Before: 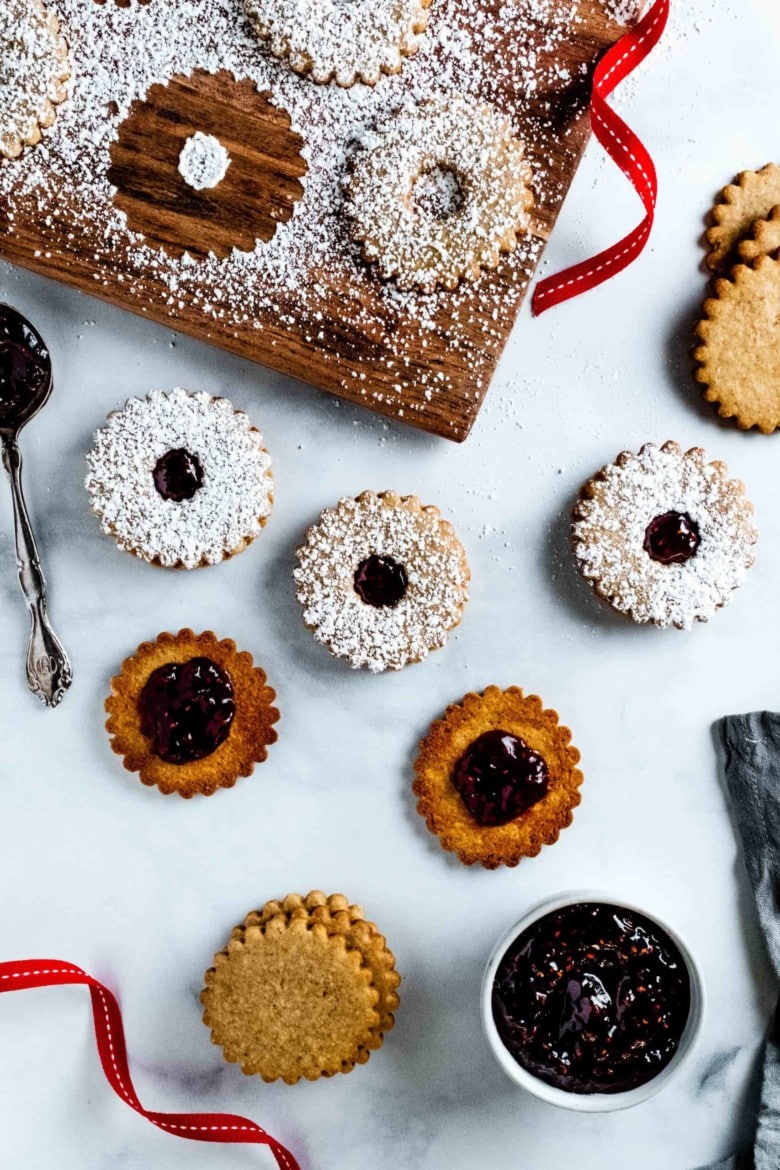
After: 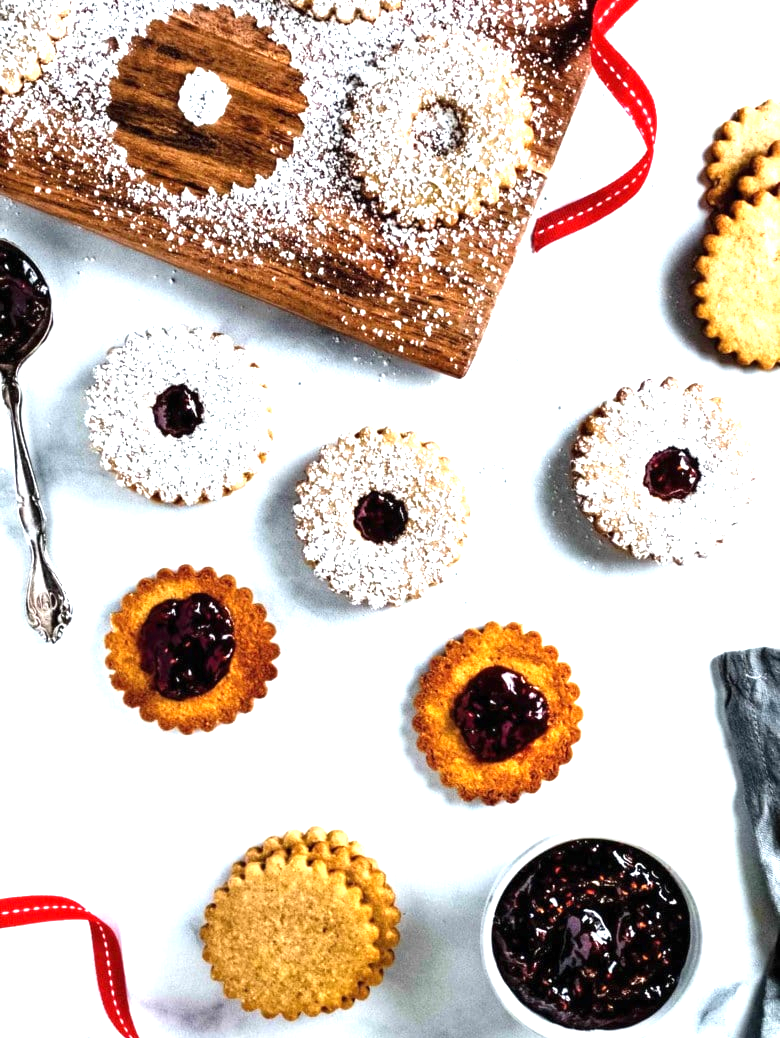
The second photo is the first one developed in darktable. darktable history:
crop and rotate: top 5.484%, bottom 5.789%
exposure: black level correction 0, exposure 1.2 EV, compensate exposure bias true, compensate highlight preservation false
local contrast: mode bilateral grid, contrast 15, coarseness 36, detail 105%, midtone range 0.2
